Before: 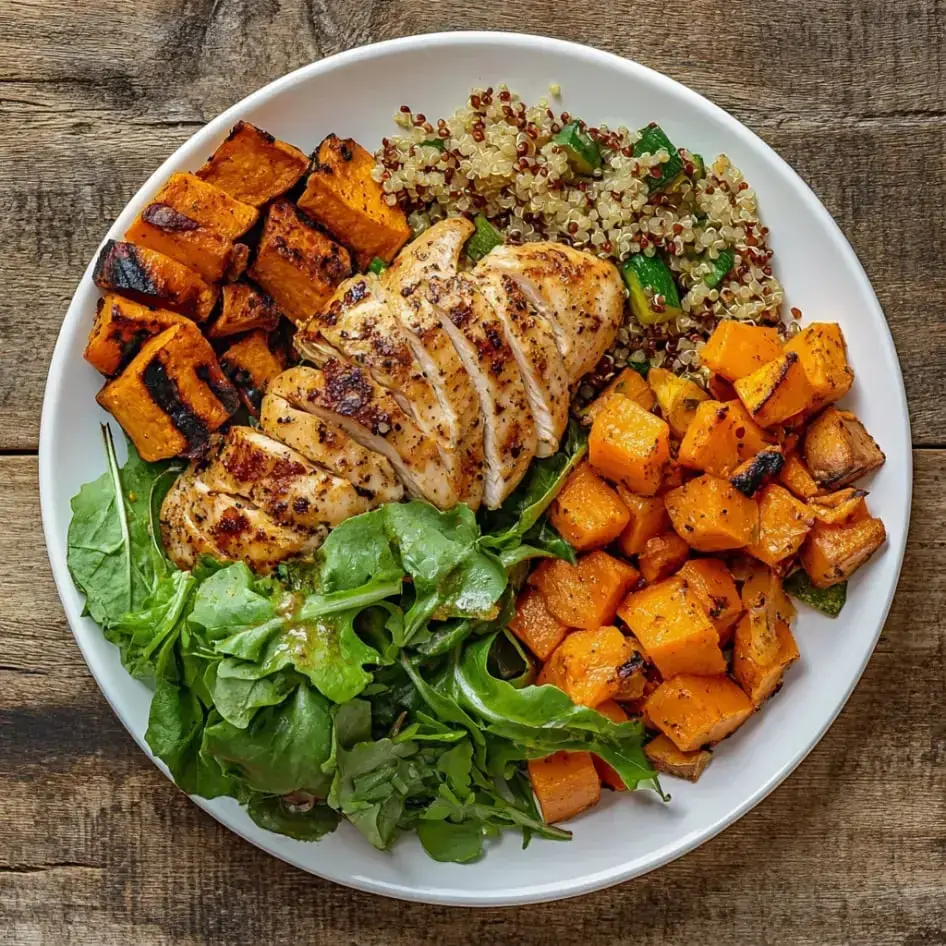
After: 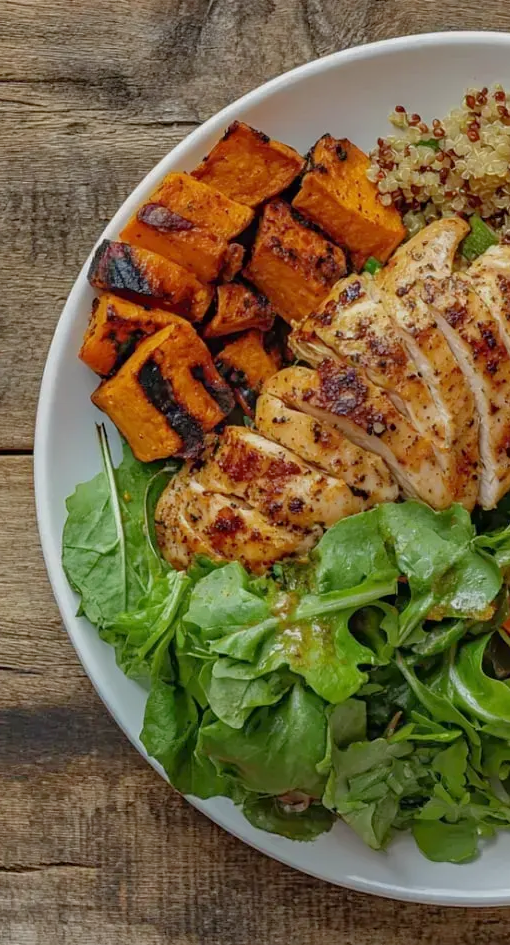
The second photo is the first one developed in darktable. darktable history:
tone equalizer: -8 EV 0.267 EV, -7 EV 0.422 EV, -6 EV 0.442 EV, -5 EV 0.264 EV, -3 EV -0.258 EV, -2 EV -0.417 EV, -1 EV -0.402 EV, +0 EV -0.262 EV, edges refinement/feathering 500, mask exposure compensation -1.57 EV, preserve details no
crop: left 0.612%, right 45.379%, bottom 0.086%
